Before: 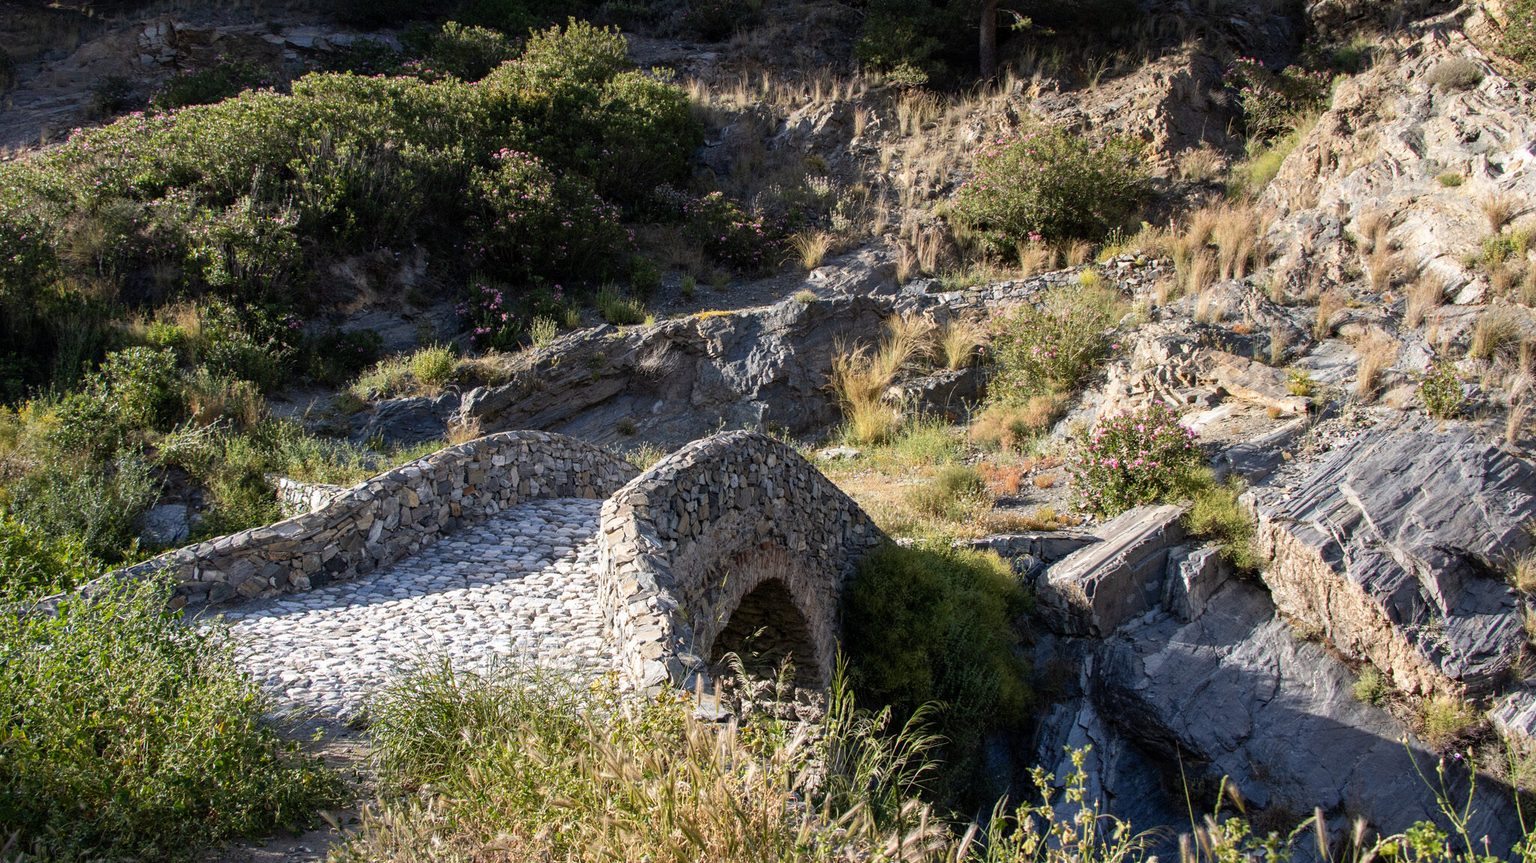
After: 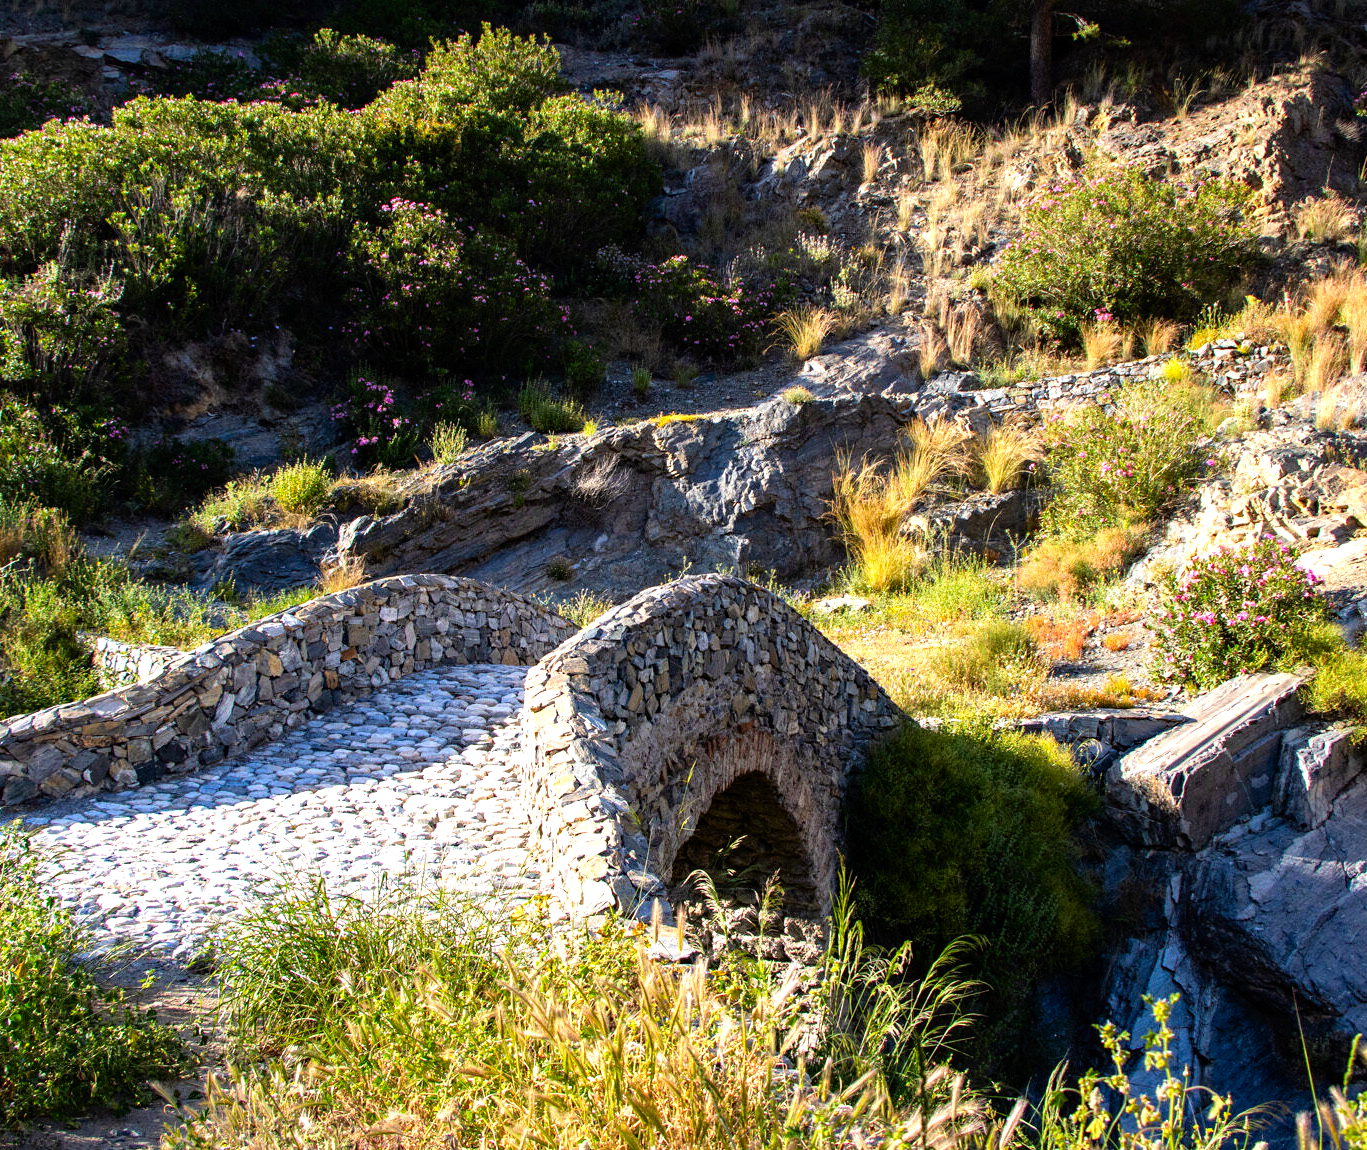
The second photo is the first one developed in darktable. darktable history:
tone equalizer: -8 EV -0.774 EV, -7 EV -0.697 EV, -6 EV -0.637 EV, -5 EV -0.371 EV, -3 EV 0.37 EV, -2 EV 0.6 EV, -1 EV 0.689 EV, +0 EV 0.775 EV
crop and rotate: left 13.486%, right 19.74%
contrast brightness saturation: saturation 0.503
haze removal: compatibility mode true, adaptive false
